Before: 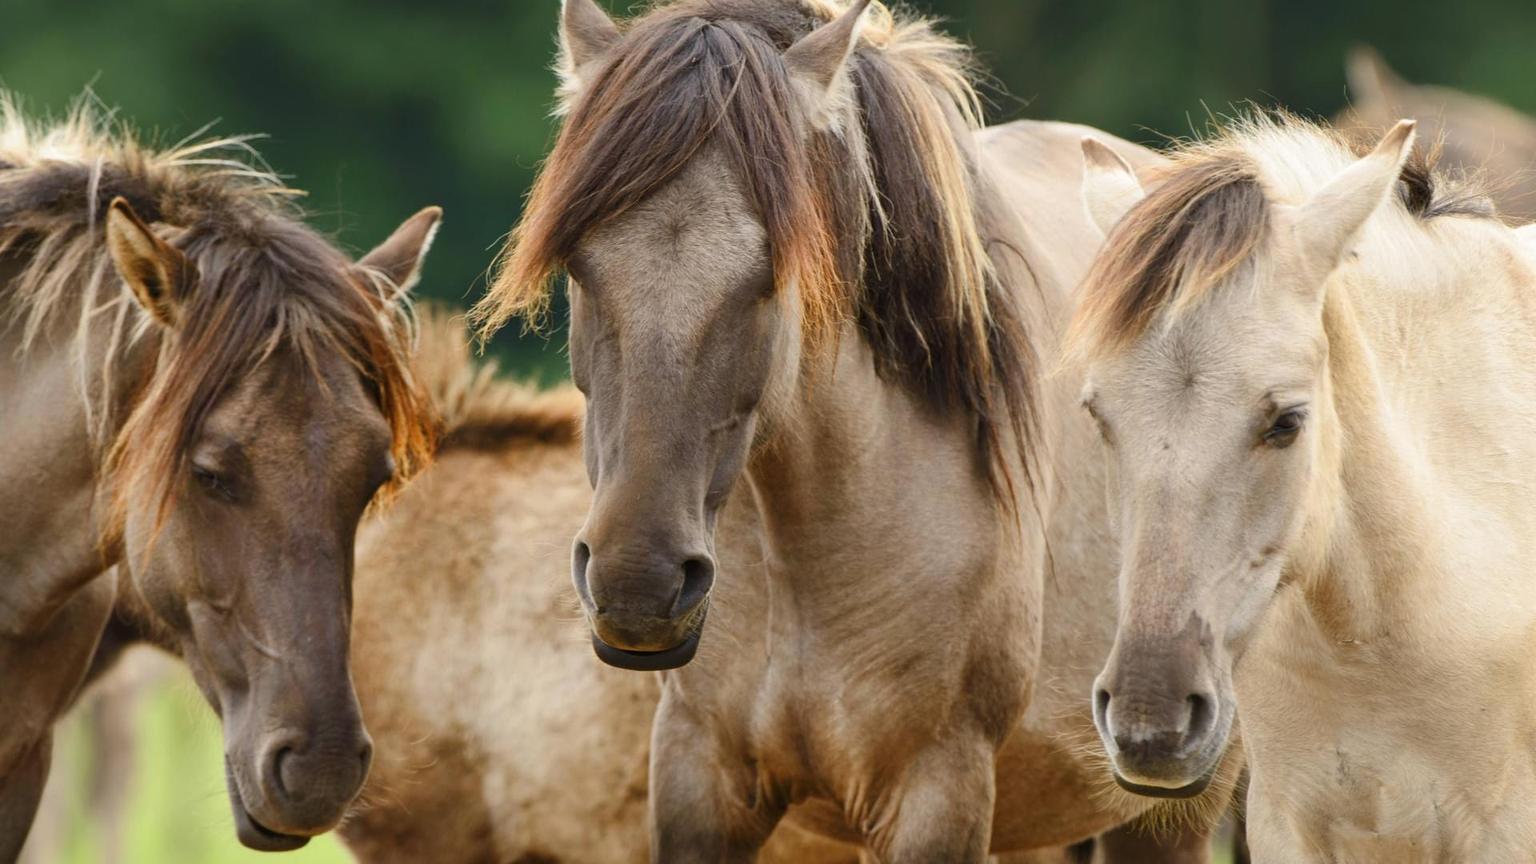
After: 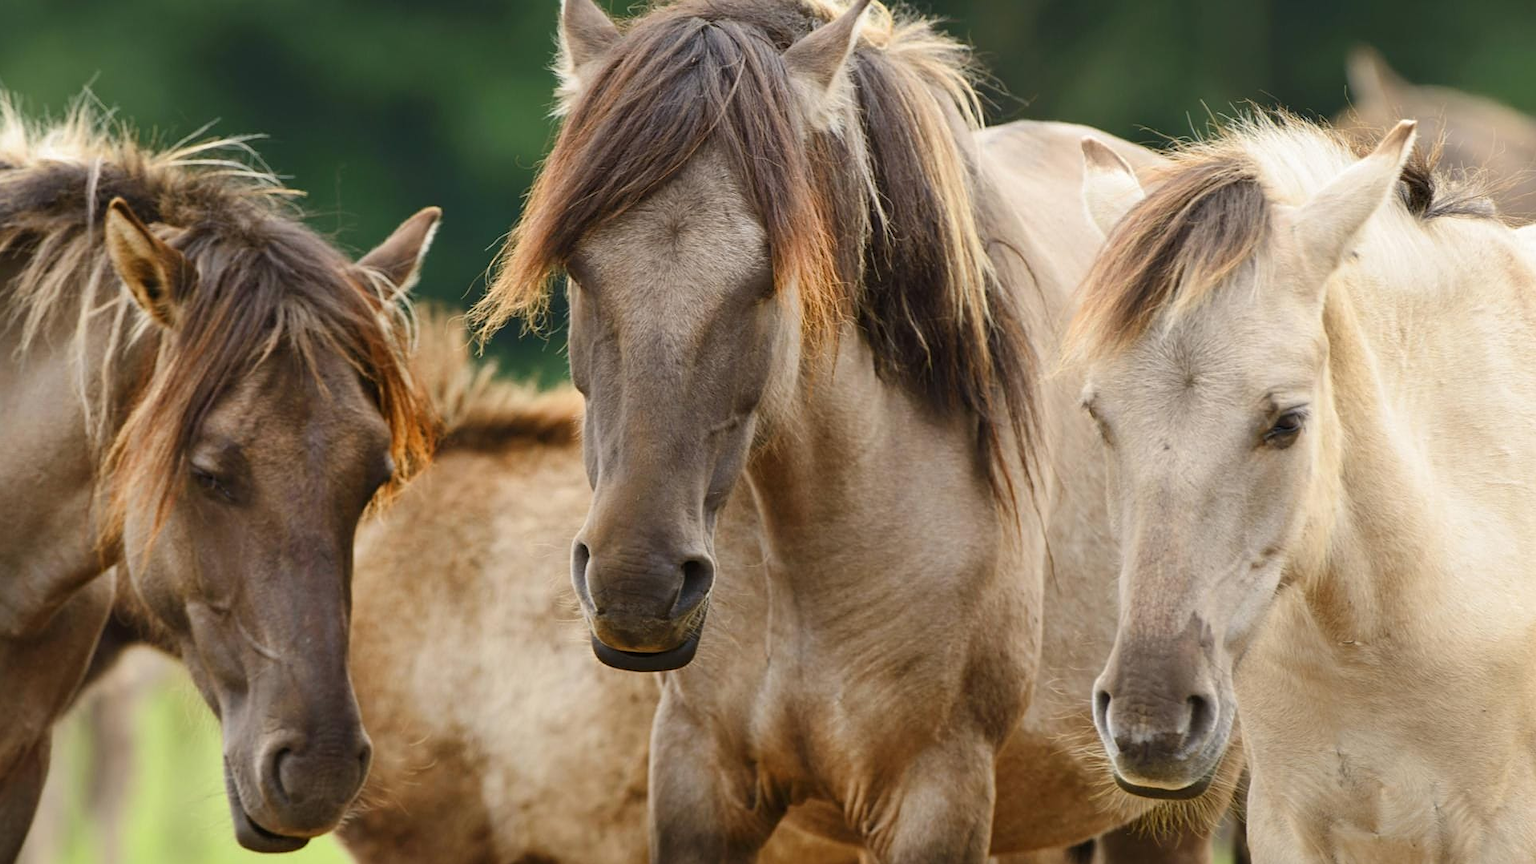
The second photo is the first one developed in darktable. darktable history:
crop: left 0.142%
sharpen: amount 0.201
